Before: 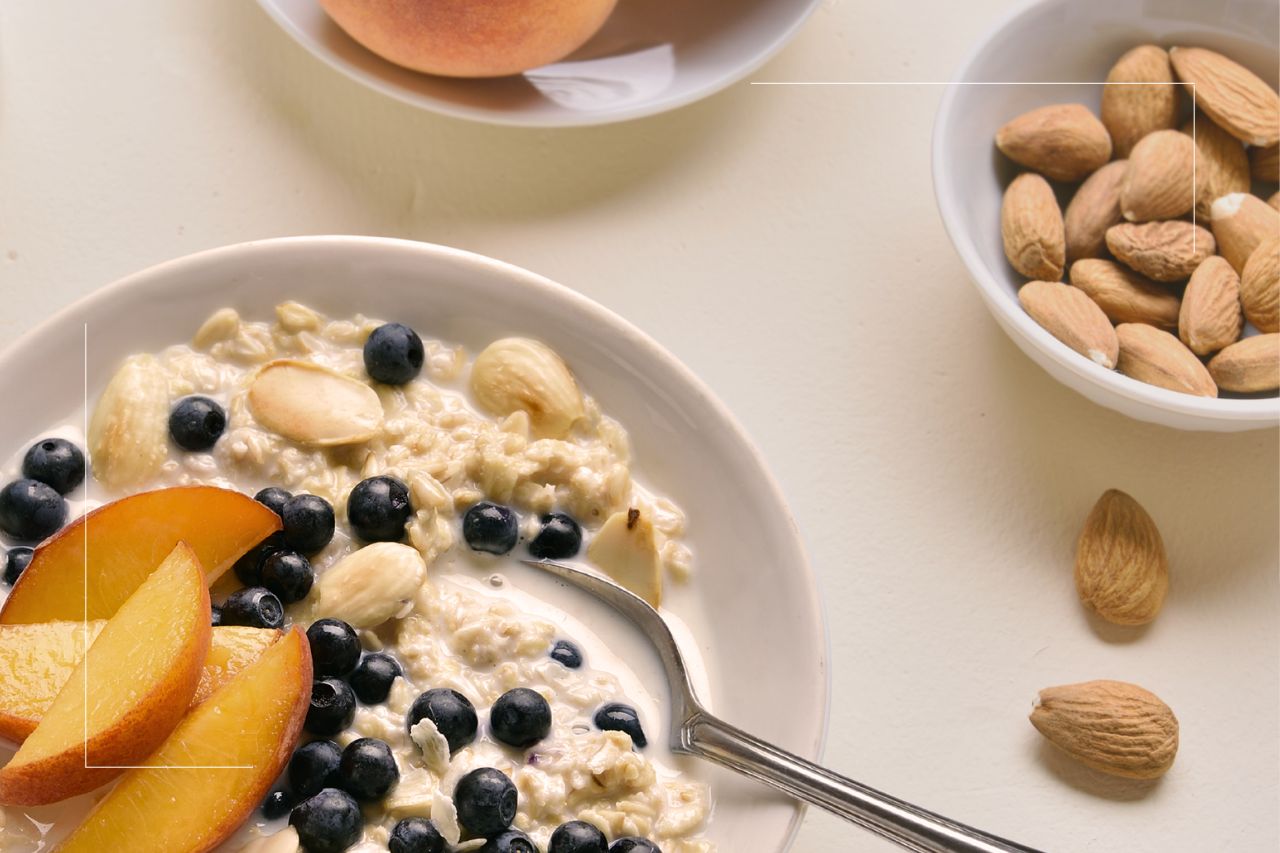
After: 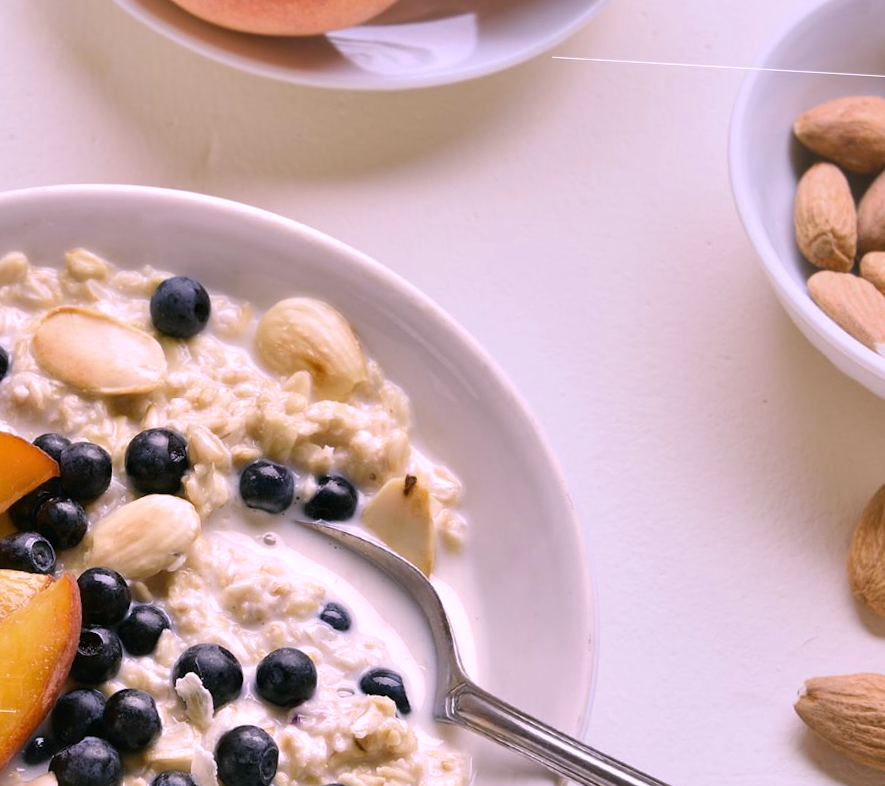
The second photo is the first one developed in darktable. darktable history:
white balance: red 1.042, blue 1.17
crop and rotate: angle -3.27°, left 14.277%, top 0.028%, right 10.766%, bottom 0.028%
